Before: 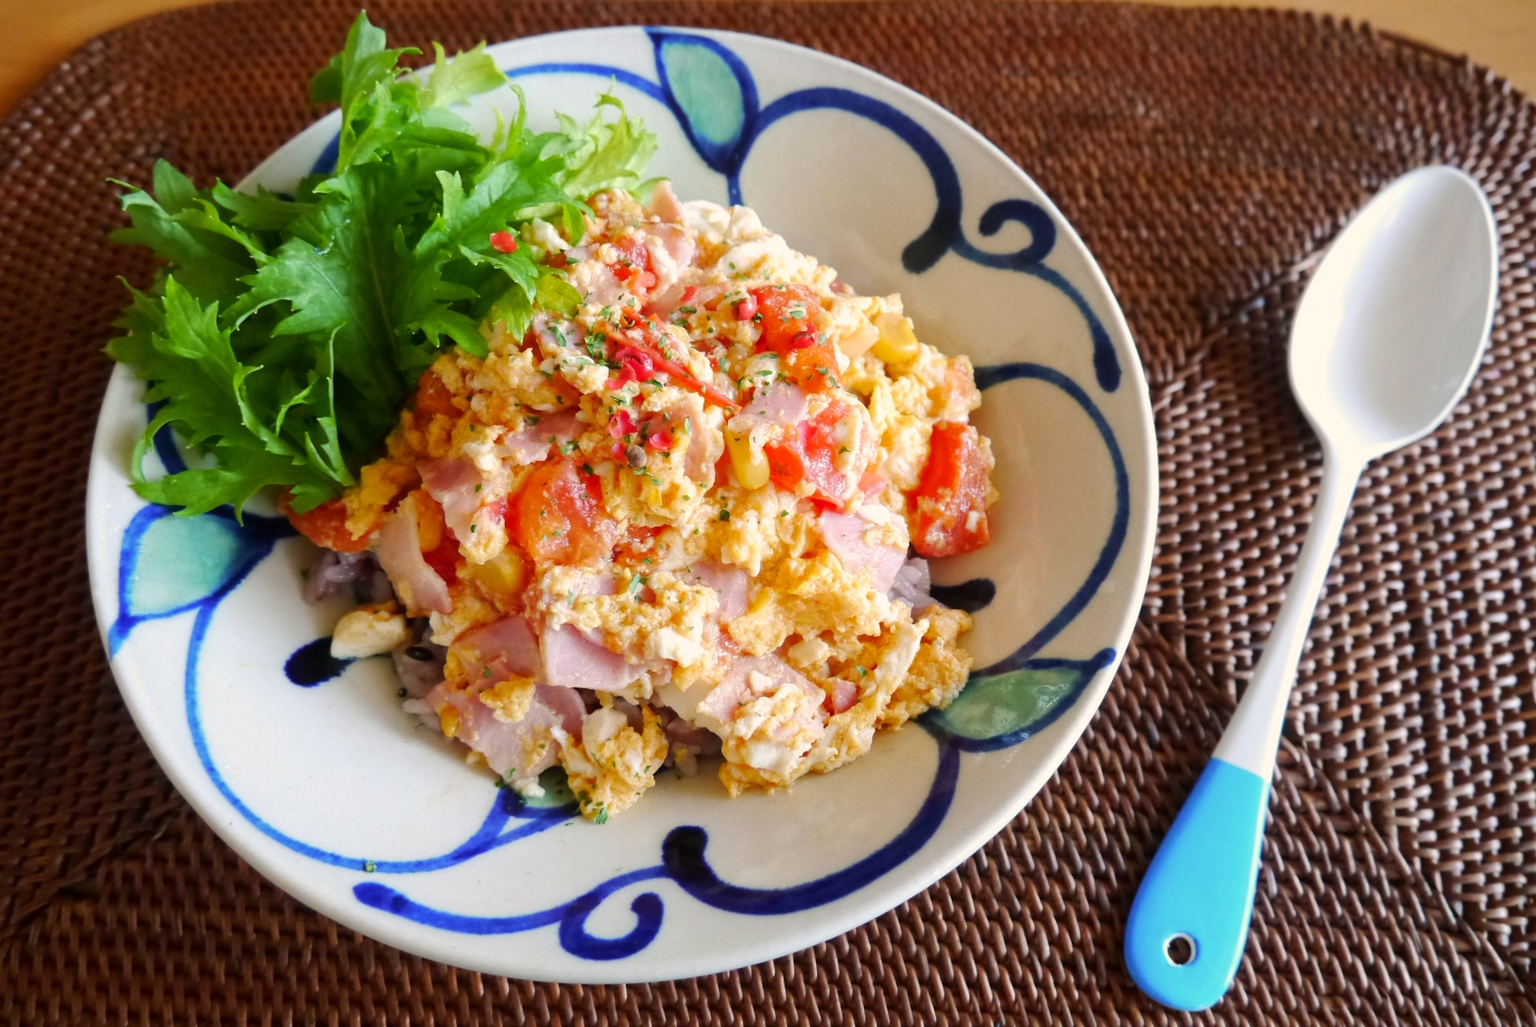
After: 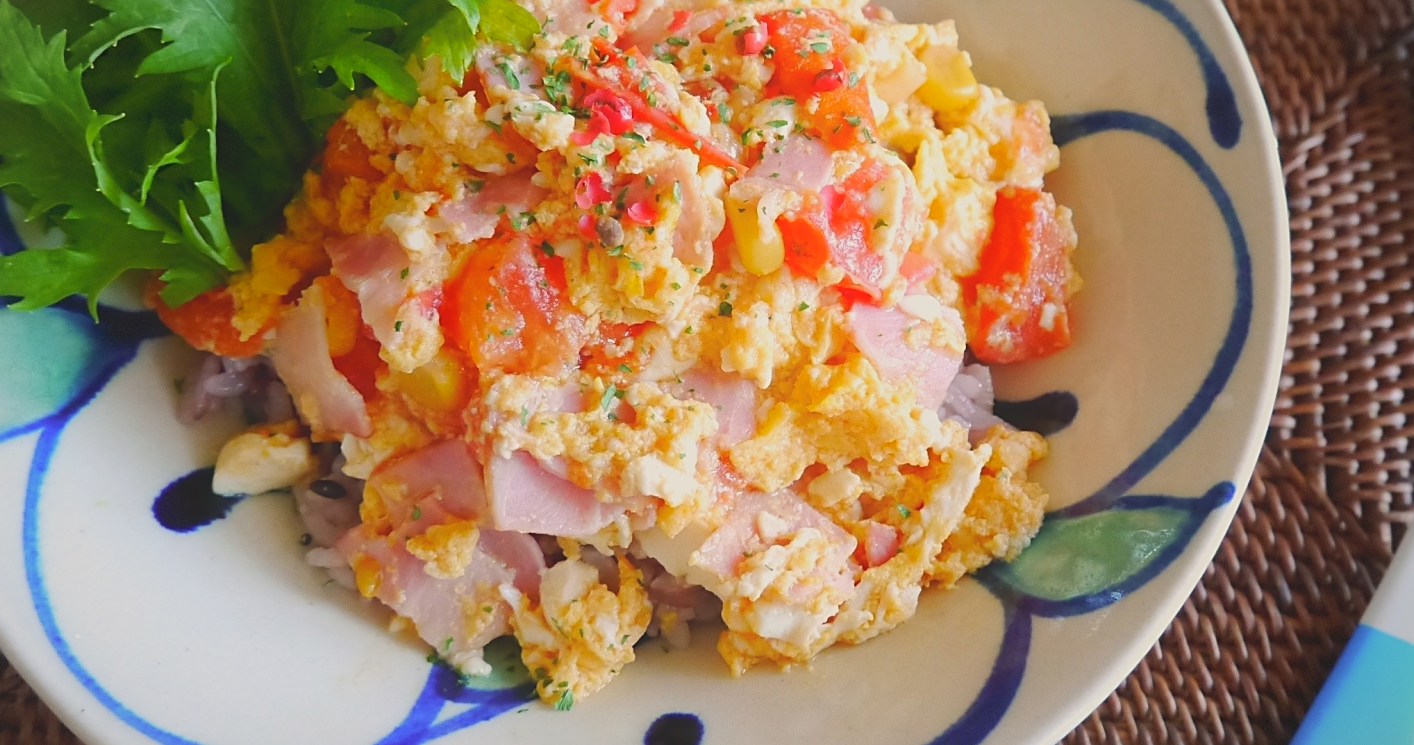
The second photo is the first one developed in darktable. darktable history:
sharpen: on, module defaults
crop: left 10.912%, top 27.127%, right 18.301%, bottom 16.977%
vignetting: fall-off radius 100.89%, width/height ratio 1.34, dithering 8-bit output, unbound false
local contrast: detail 69%
